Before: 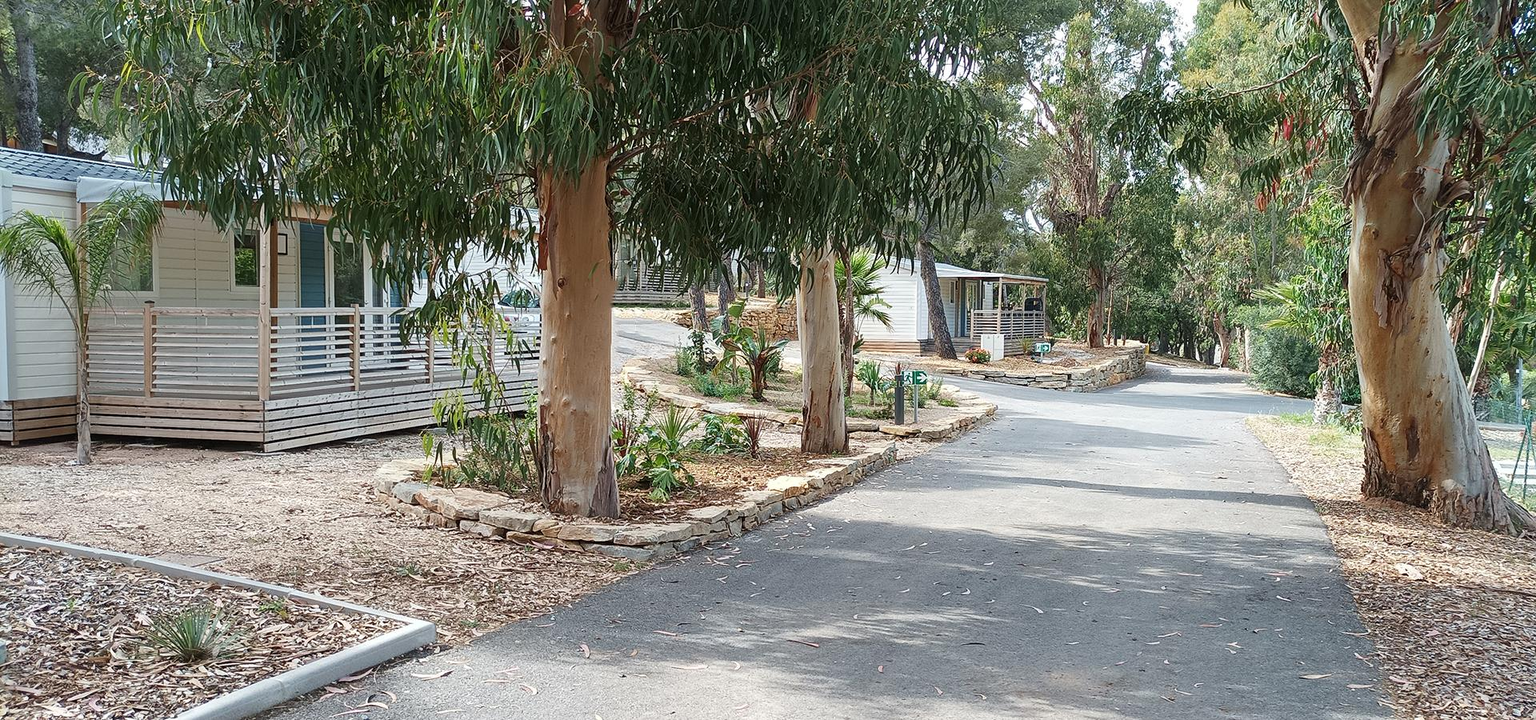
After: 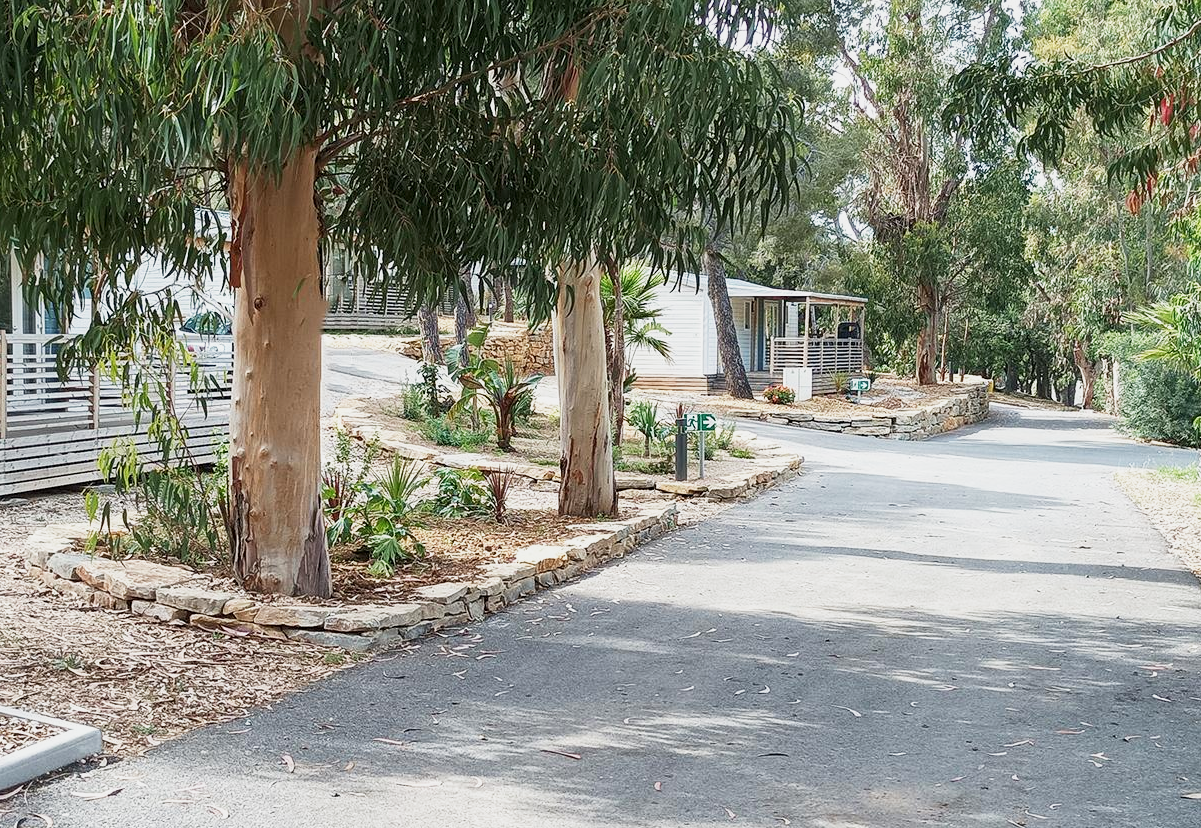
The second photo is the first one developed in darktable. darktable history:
base curve: curves: ch0 [(0, 0) (0.088, 0.125) (0.176, 0.251) (0.354, 0.501) (0.613, 0.749) (1, 0.877)], preserve colors none
crop and rotate: left 23.113%, top 5.631%, right 14.29%, bottom 2.36%
exposure: exposure -0.209 EV, compensate highlight preservation false
local contrast: highlights 102%, shadows 100%, detail 119%, midtone range 0.2
